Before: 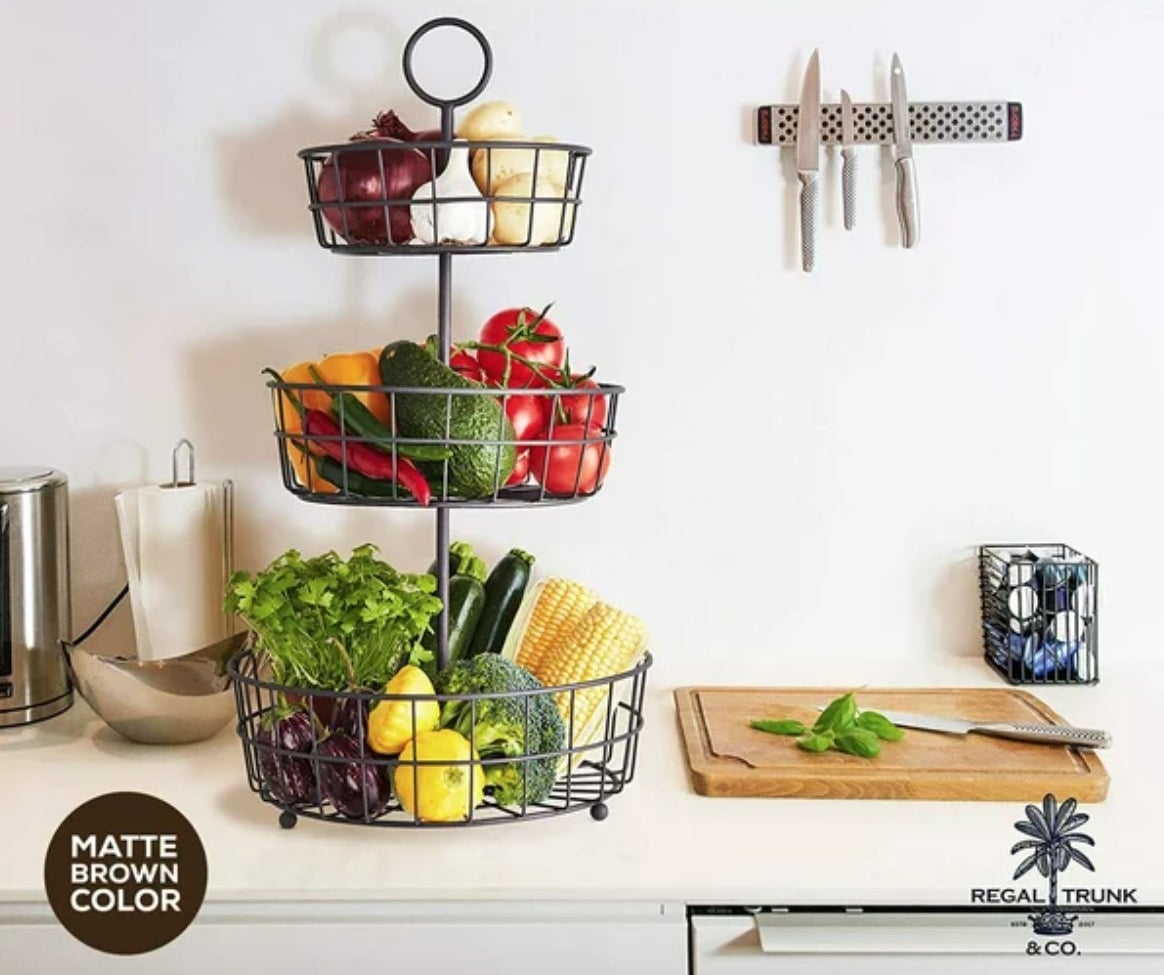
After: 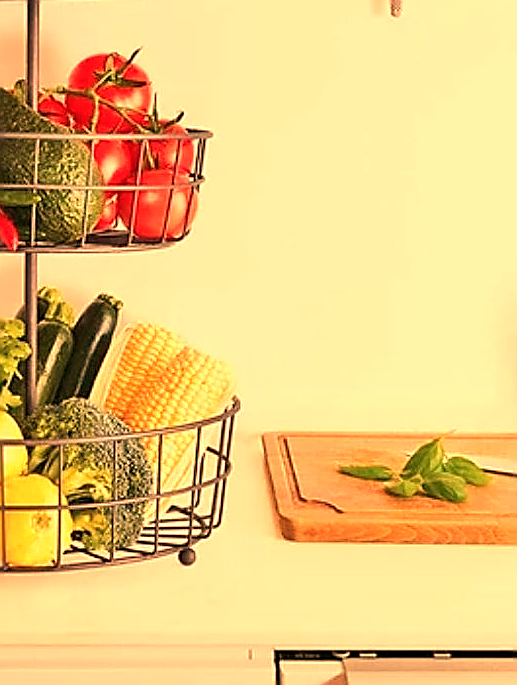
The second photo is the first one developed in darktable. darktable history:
white balance: red 1.467, blue 0.684
crop: left 35.432%, top 26.233%, right 20.145%, bottom 3.432%
sharpen: radius 1.4, amount 1.25, threshold 0.7
